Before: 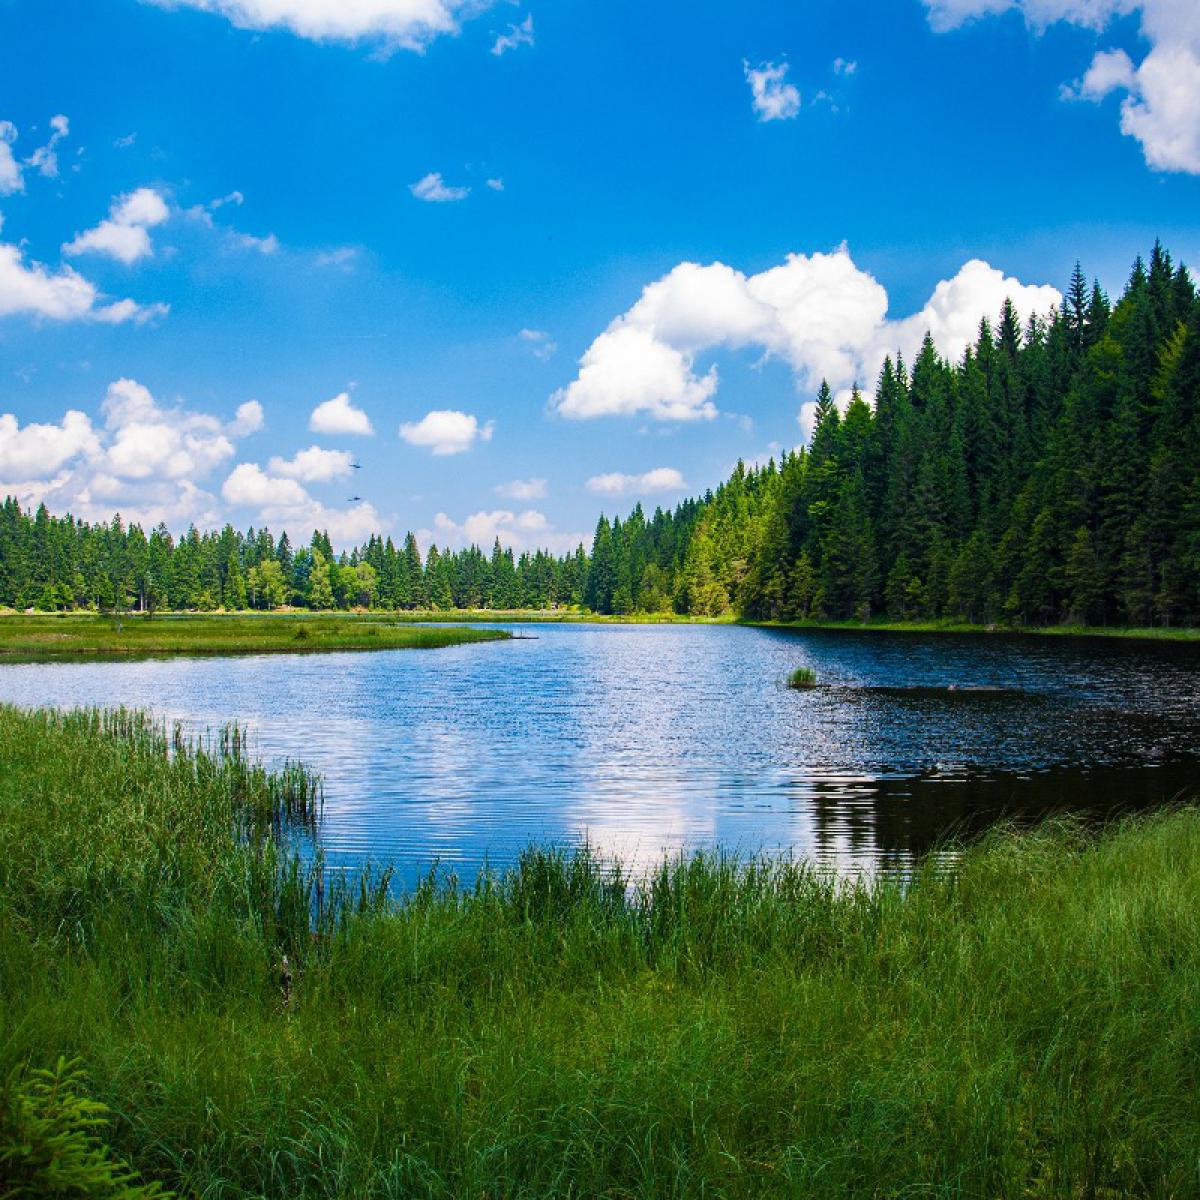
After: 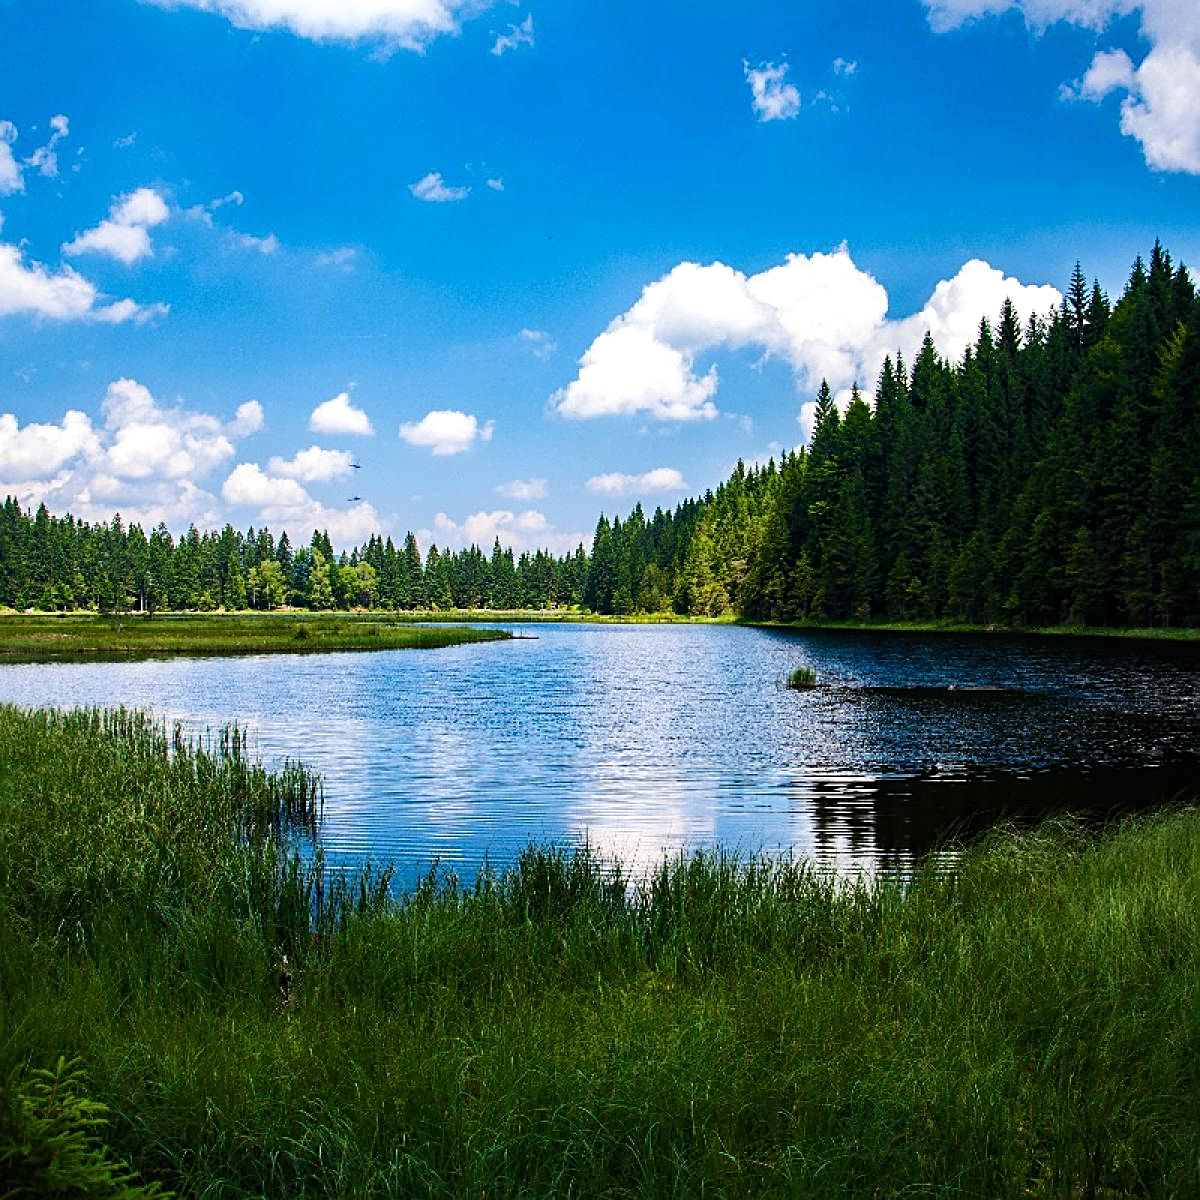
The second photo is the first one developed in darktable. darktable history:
tone equalizer: -8 EV -0.75 EV, -7 EV -0.7 EV, -6 EV -0.6 EV, -5 EV -0.4 EV, -3 EV 0.4 EV, -2 EV 0.6 EV, -1 EV 0.7 EV, +0 EV 0.75 EV, edges refinement/feathering 500, mask exposure compensation -1.57 EV, preserve details no
sharpen: on, module defaults
exposure: exposure -0.492 EV, compensate highlight preservation false
